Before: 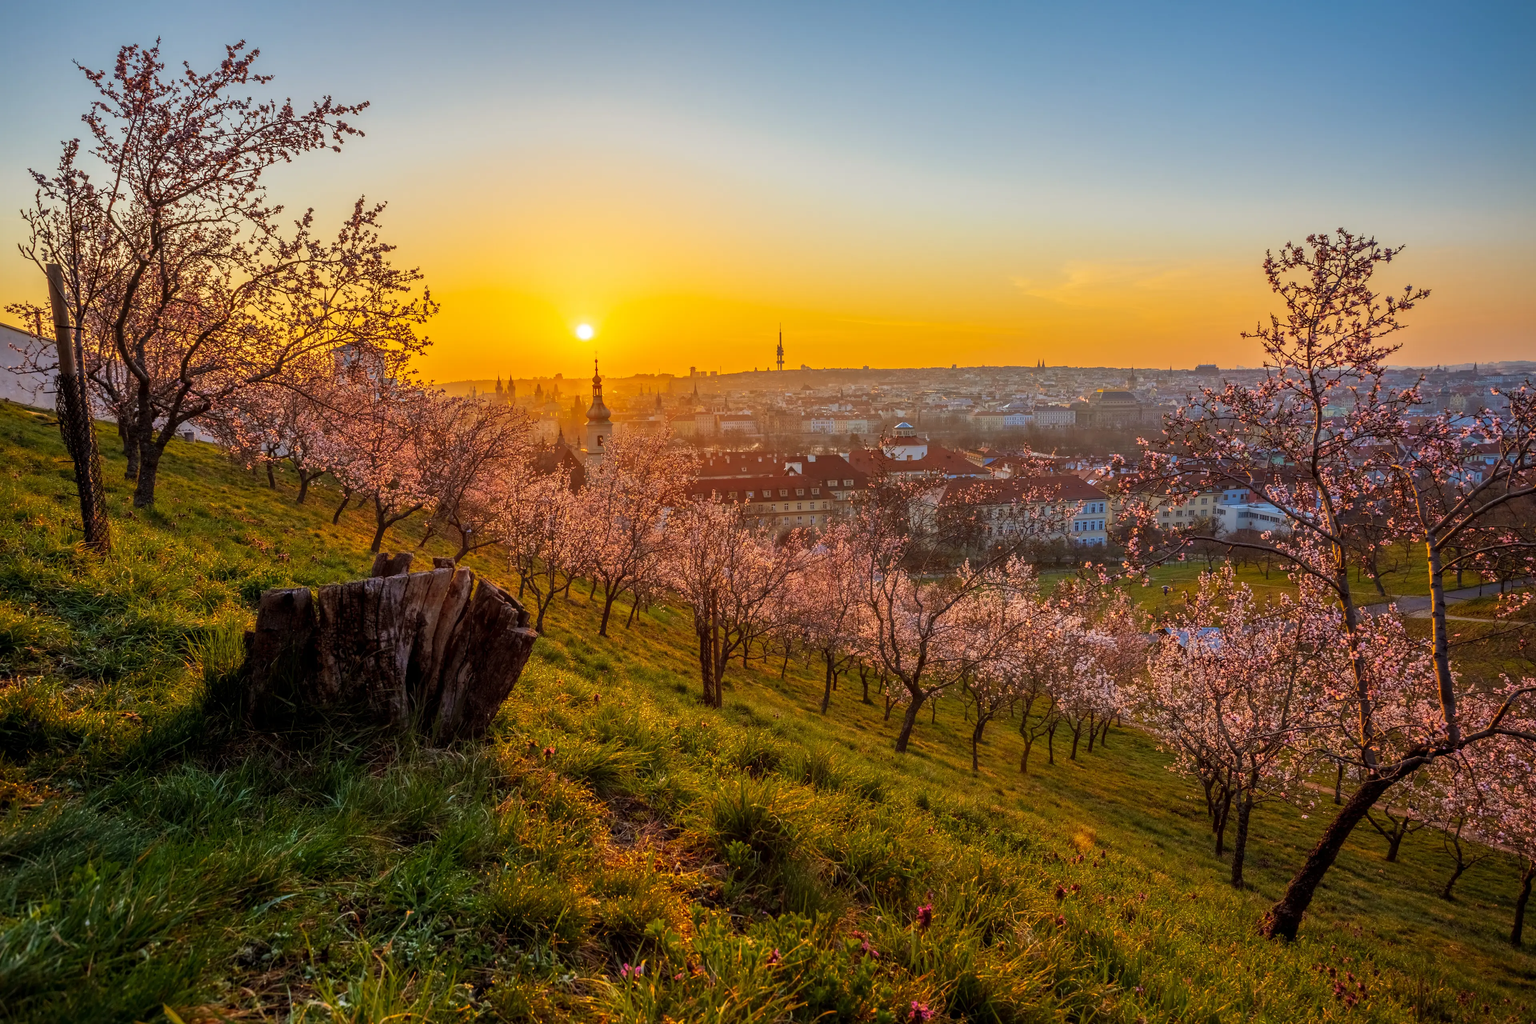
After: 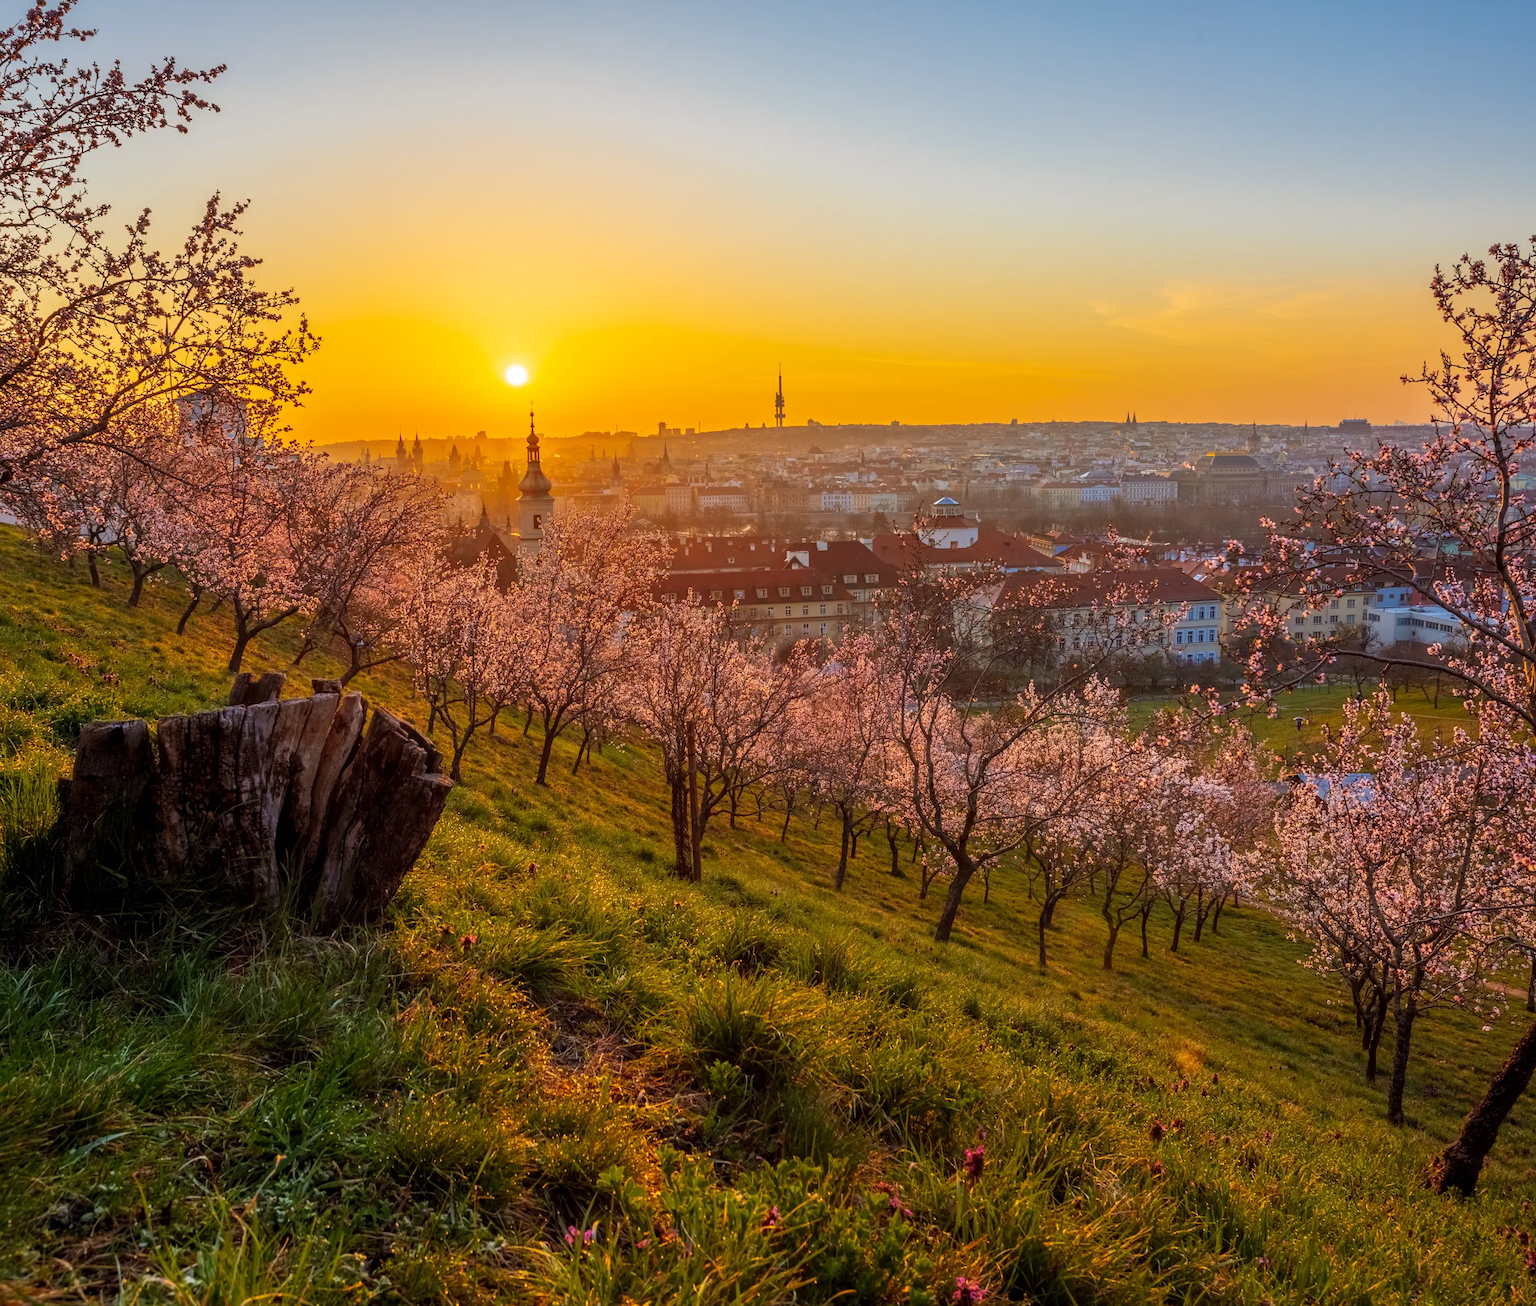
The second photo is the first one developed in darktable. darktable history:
crop and rotate: left 13.15%, top 5.251%, right 12.609%
white balance: red 1.004, blue 1.024
